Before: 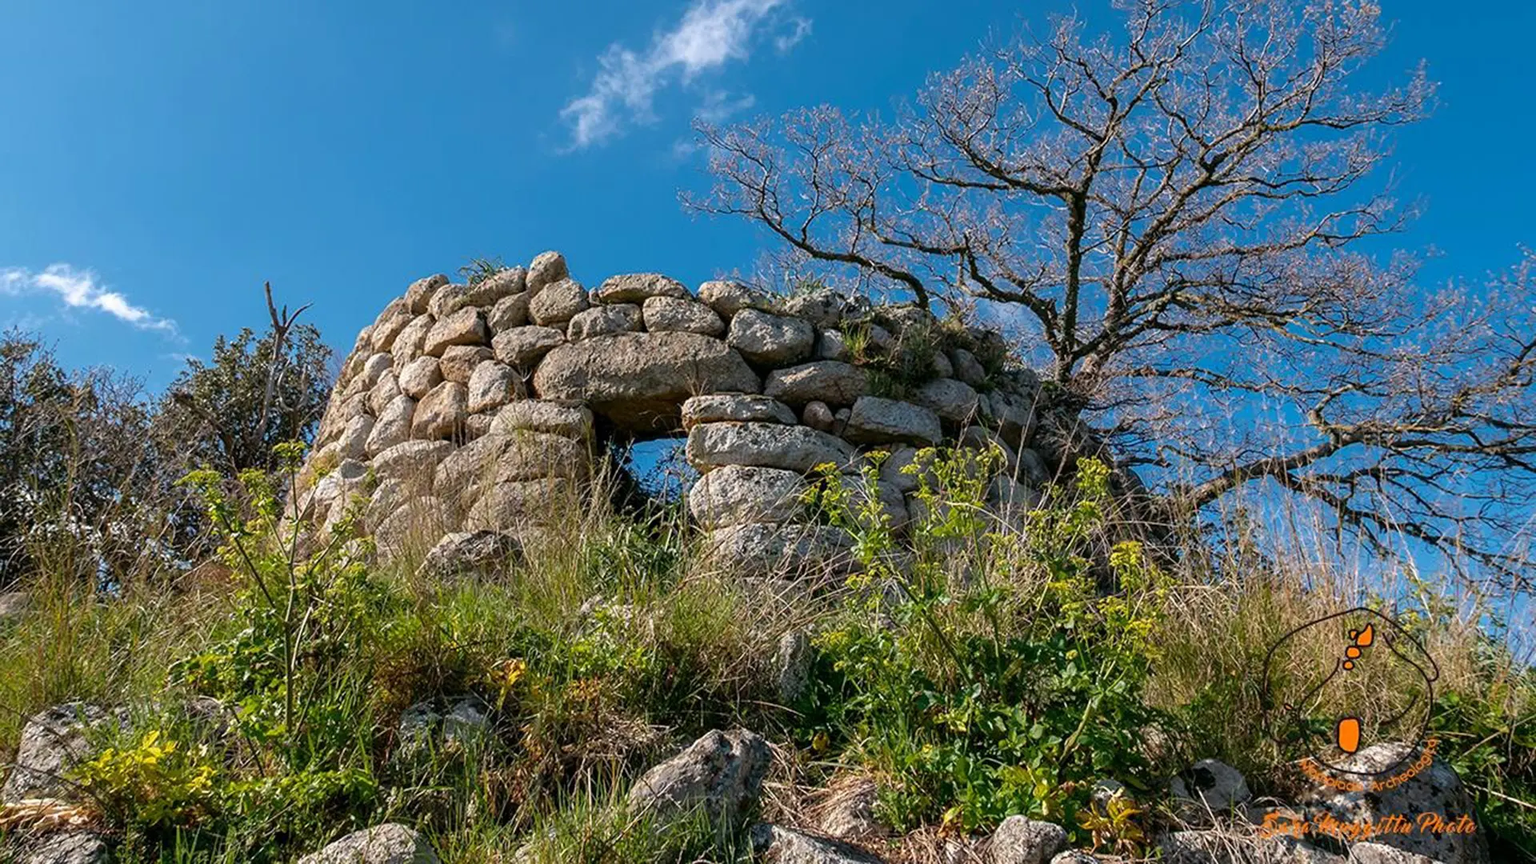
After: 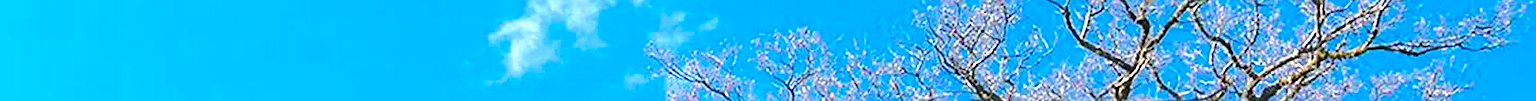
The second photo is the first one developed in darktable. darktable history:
crop and rotate: left 9.644%, top 9.491%, right 6.021%, bottom 80.509%
sharpen: on, module defaults
color balance rgb: perceptual saturation grading › global saturation 25%, perceptual brilliance grading › mid-tones 10%, perceptual brilliance grading › shadows 15%, global vibrance 20%
exposure: black level correction -0.005, exposure 1.002 EV, compensate highlight preservation false
